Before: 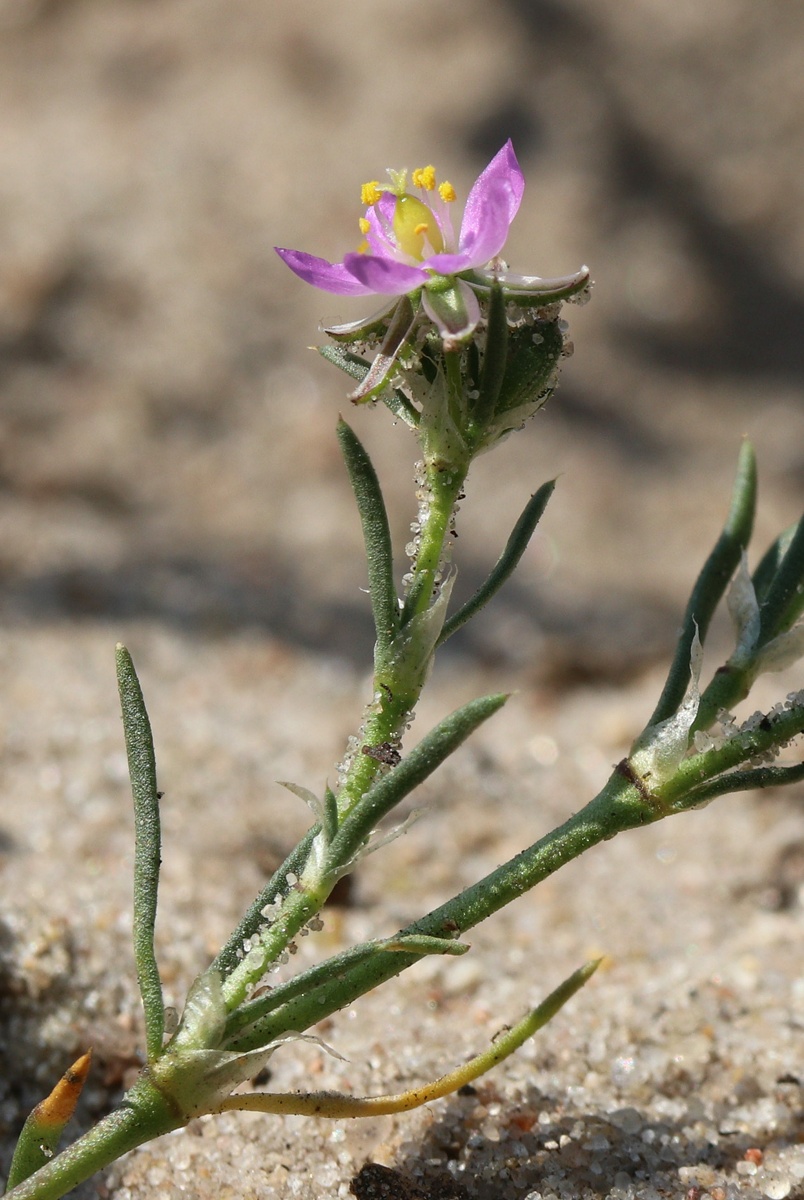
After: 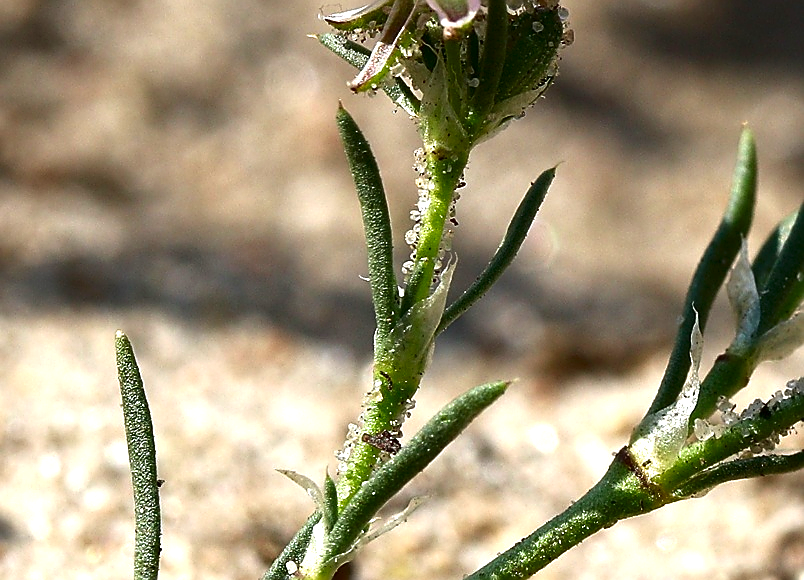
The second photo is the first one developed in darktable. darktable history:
exposure: black level correction 0.001, exposure 0.955 EV, compensate exposure bias true, compensate highlight preservation false
contrast brightness saturation: brightness -0.25, saturation 0.2
sharpen: radius 1.4, amount 1.25, threshold 0.7
crop and rotate: top 26.056%, bottom 25.543%
